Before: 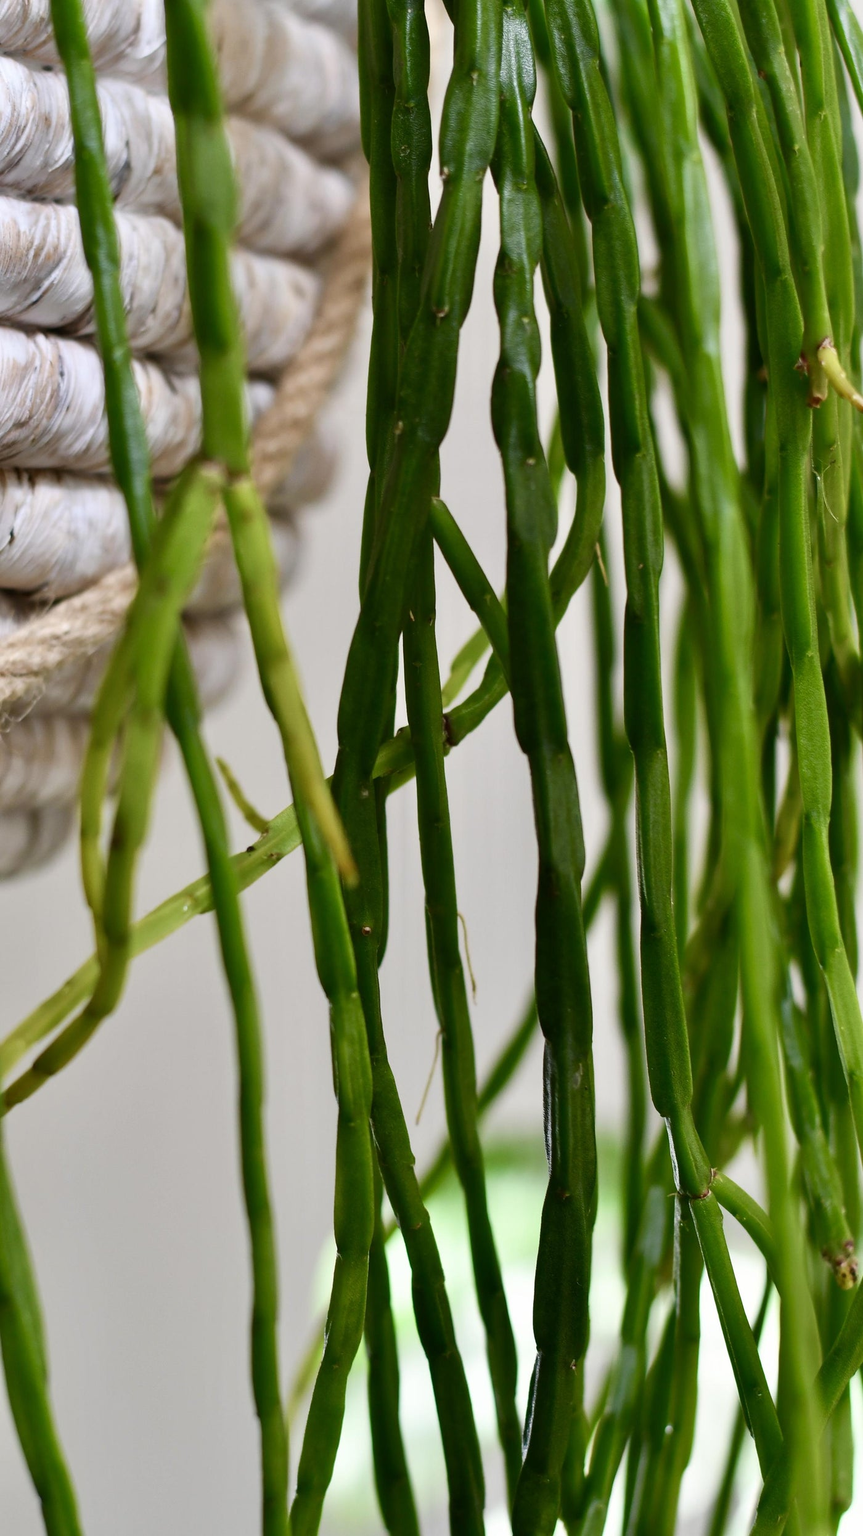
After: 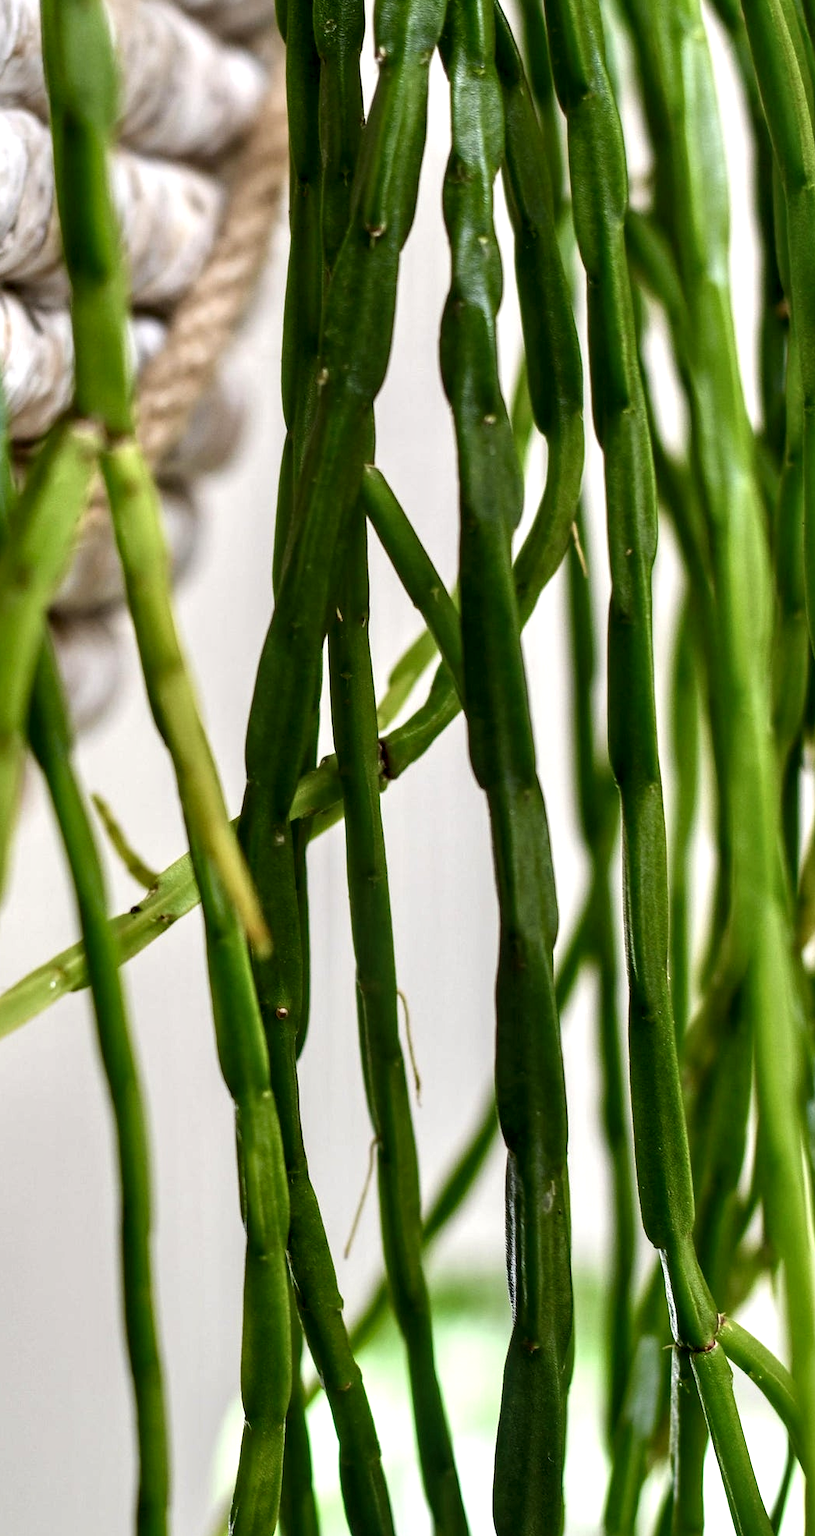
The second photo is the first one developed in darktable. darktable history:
crop: left 16.667%, top 8.502%, right 8.569%, bottom 12.445%
local contrast: highlights 60%, shadows 61%, detail 160%
exposure: exposure 0.373 EV, compensate exposure bias true, compensate highlight preservation false
